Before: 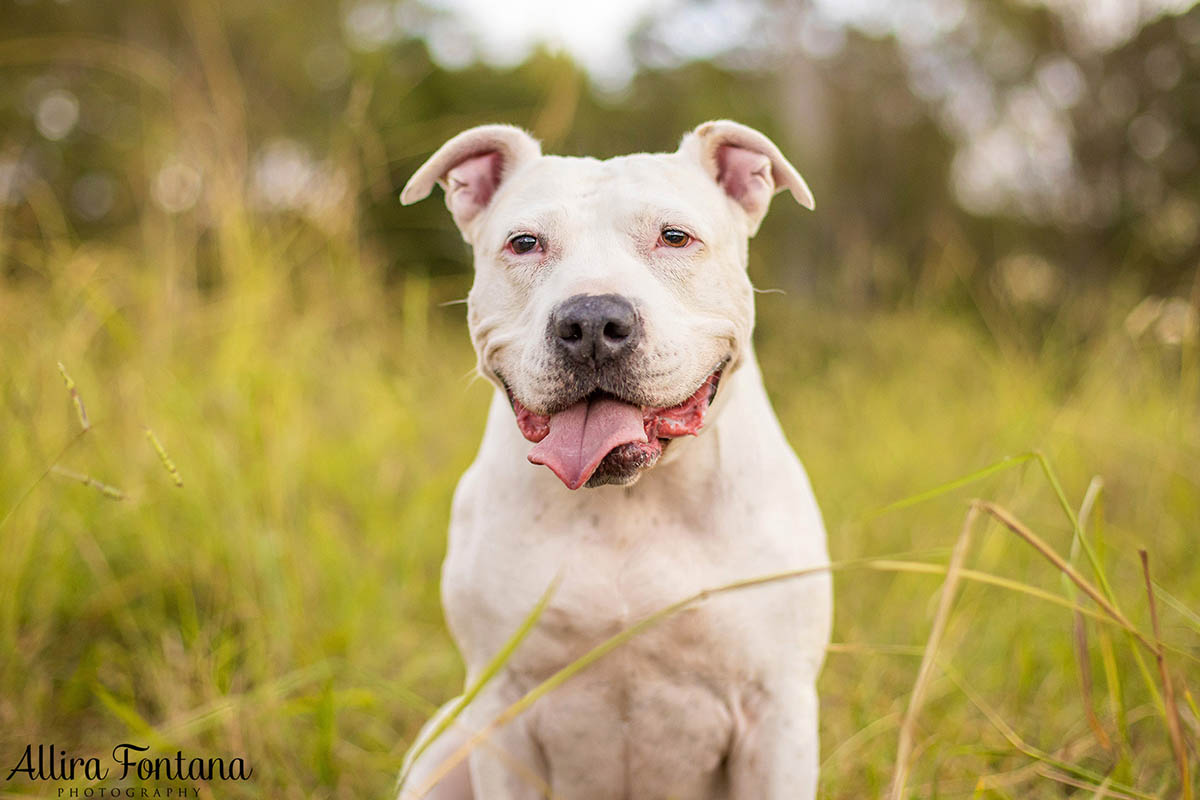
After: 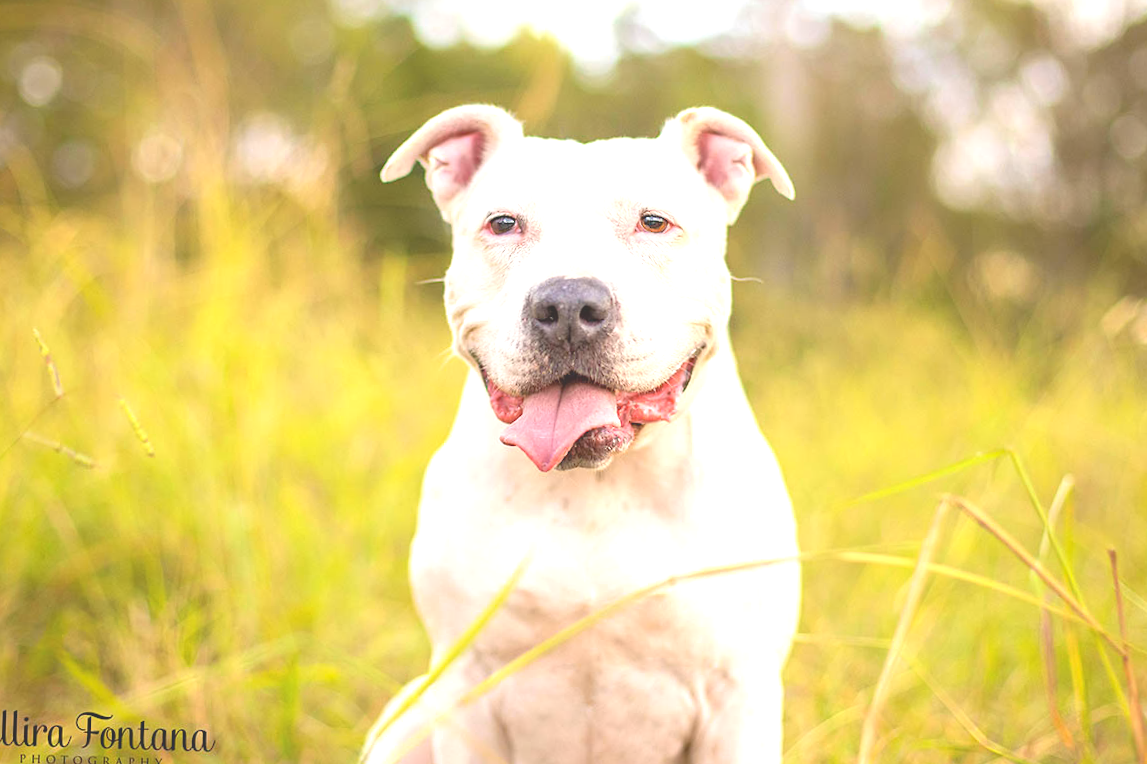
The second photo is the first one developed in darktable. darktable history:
contrast equalizer: y [[0.5 ×4, 0.525, 0.667], [0.5 ×6], [0.5 ×6], [0 ×4, 0.042, 0], [0, 0, 0.004, 0.1, 0.191, 0.131]], mix 0.16
local contrast: detail 70%
exposure: black level correction 0, exposure 1.001 EV, compensate highlight preservation false
crop and rotate: angle -1.77°
